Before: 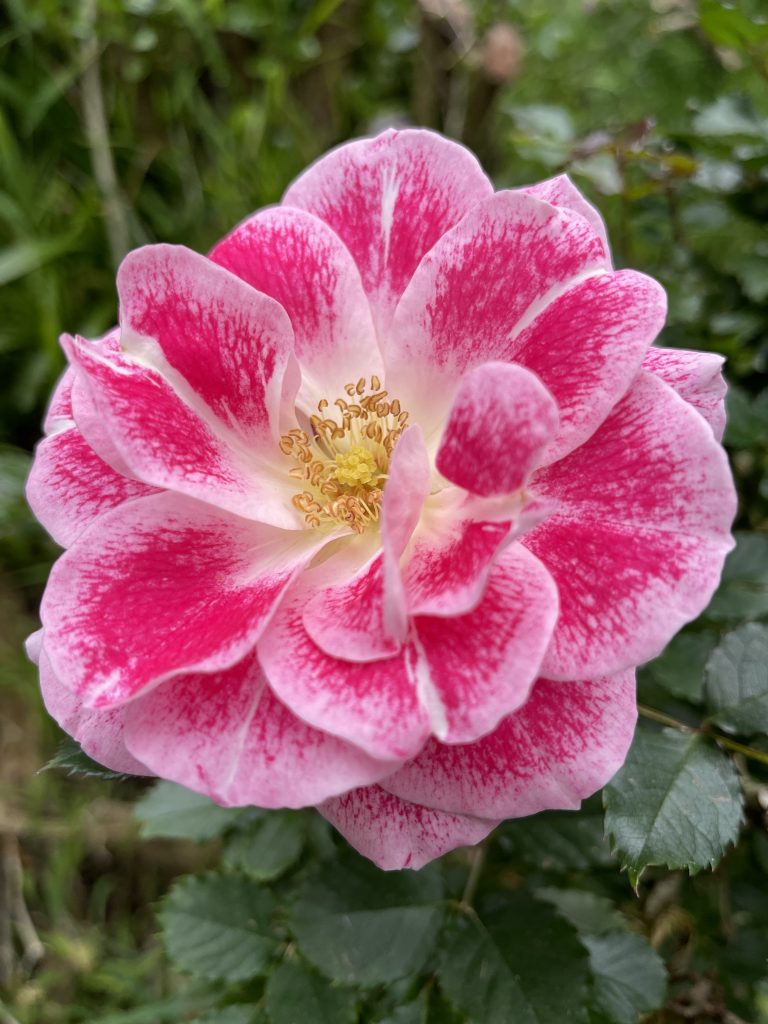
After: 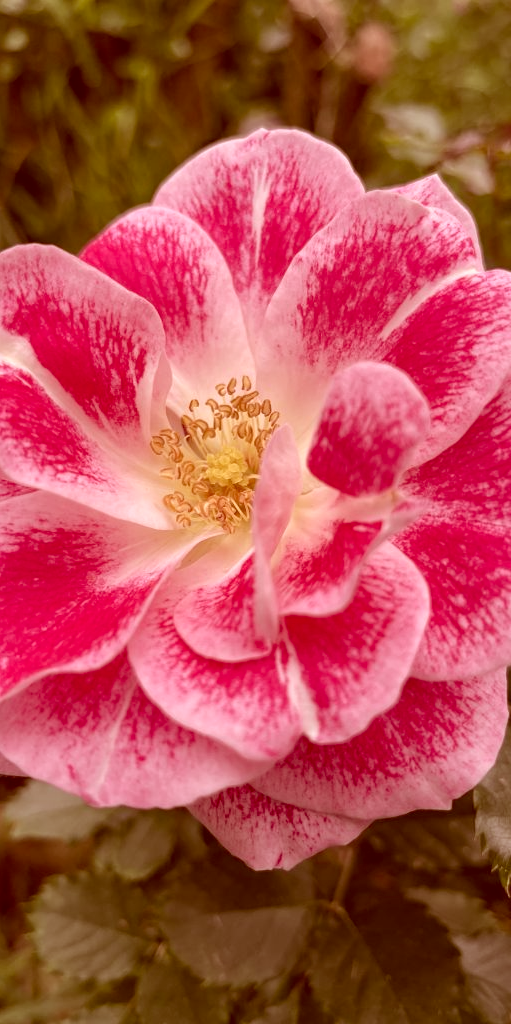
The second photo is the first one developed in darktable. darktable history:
crop: left 16.899%, right 16.556%
color correction: highlights a* 9.03, highlights b* 8.71, shadows a* 40, shadows b* 40, saturation 0.8
